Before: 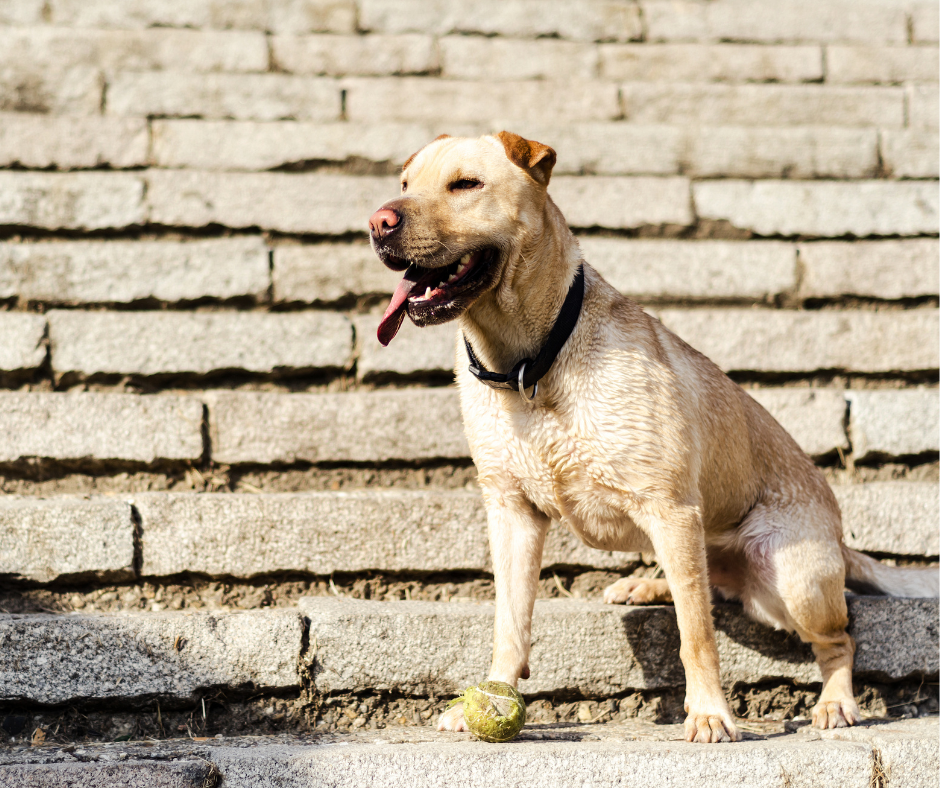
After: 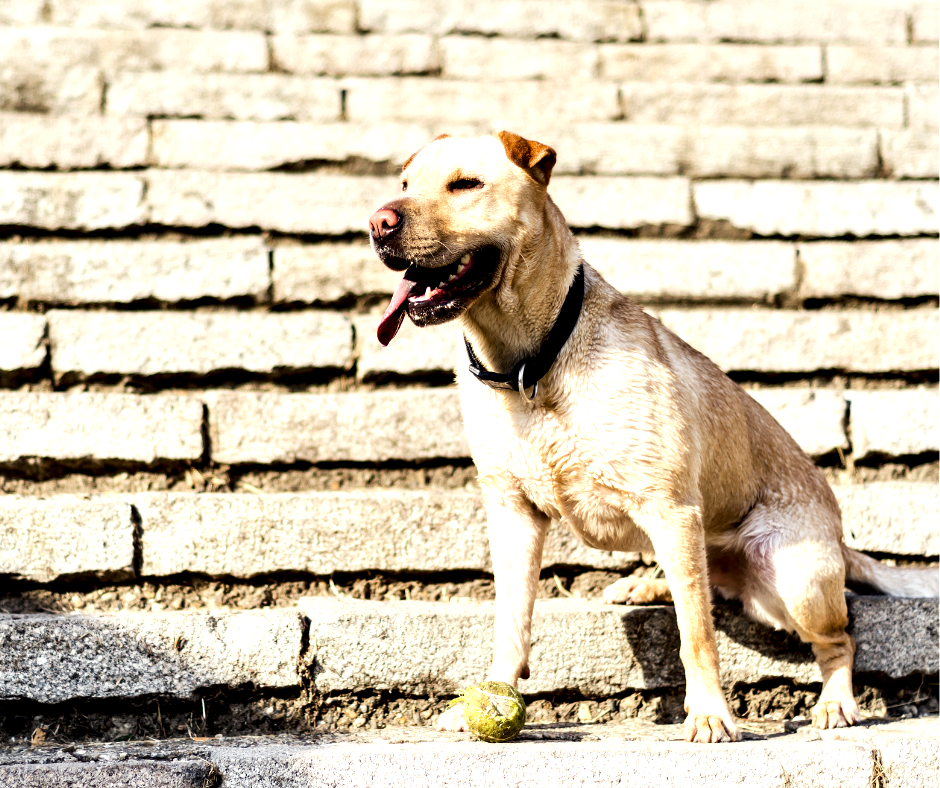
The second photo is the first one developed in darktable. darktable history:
exposure: black level correction 0.001, exposure 0.5 EV, compensate exposure bias true, compensate highlight preservation false
contrast equalizer: octaves 7, y [[0.6 ×6], [0.55 ×6], [0 ×6], [0 ×6], [0 ×6]], mix 0.53
